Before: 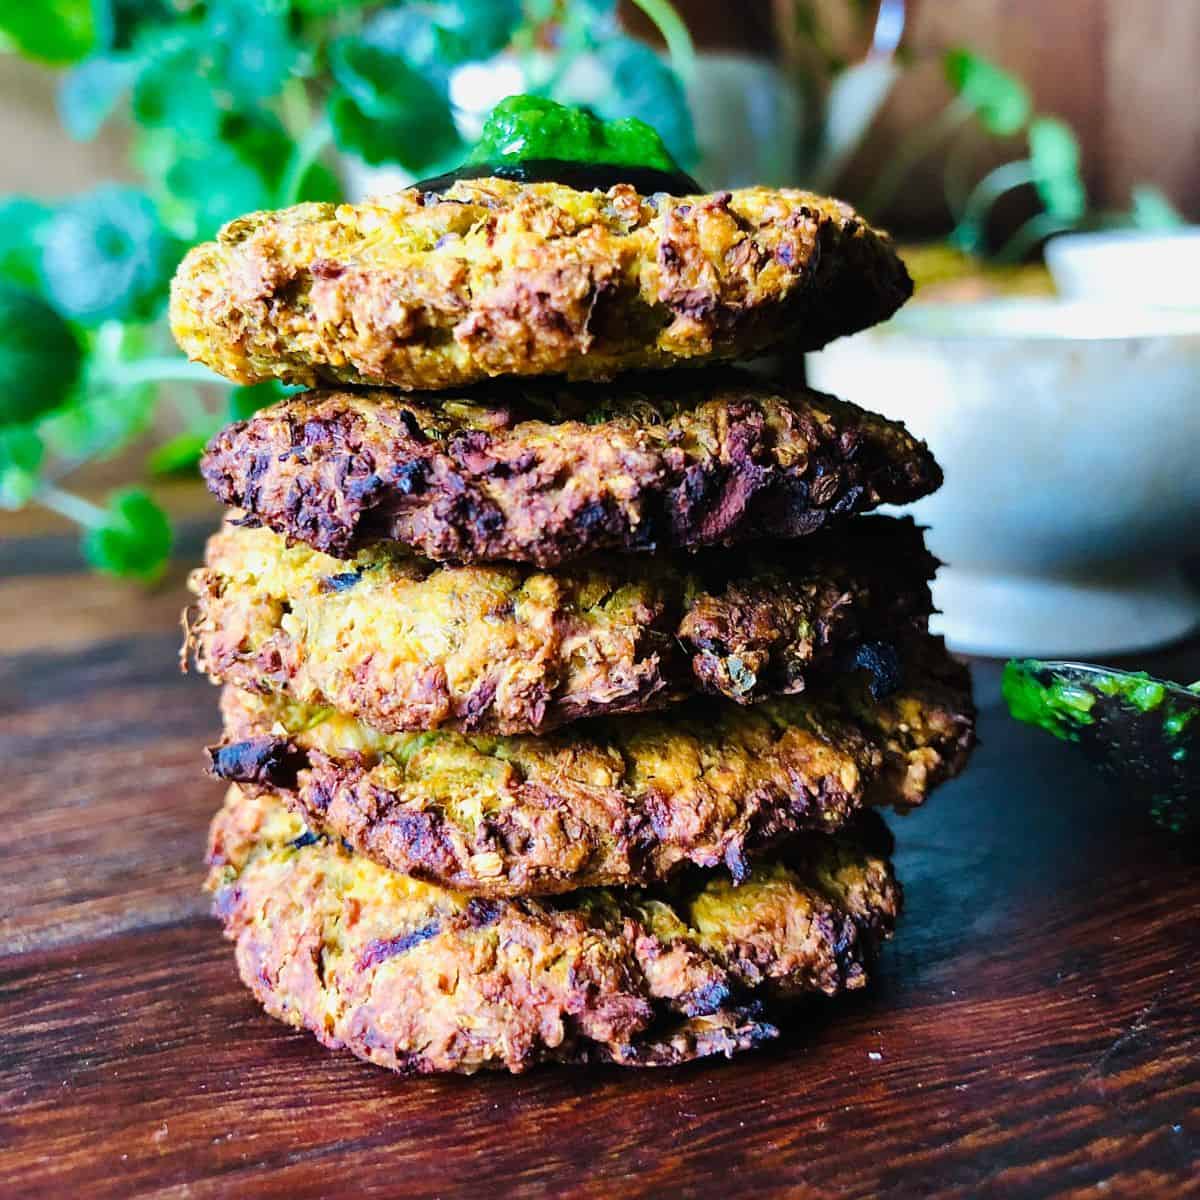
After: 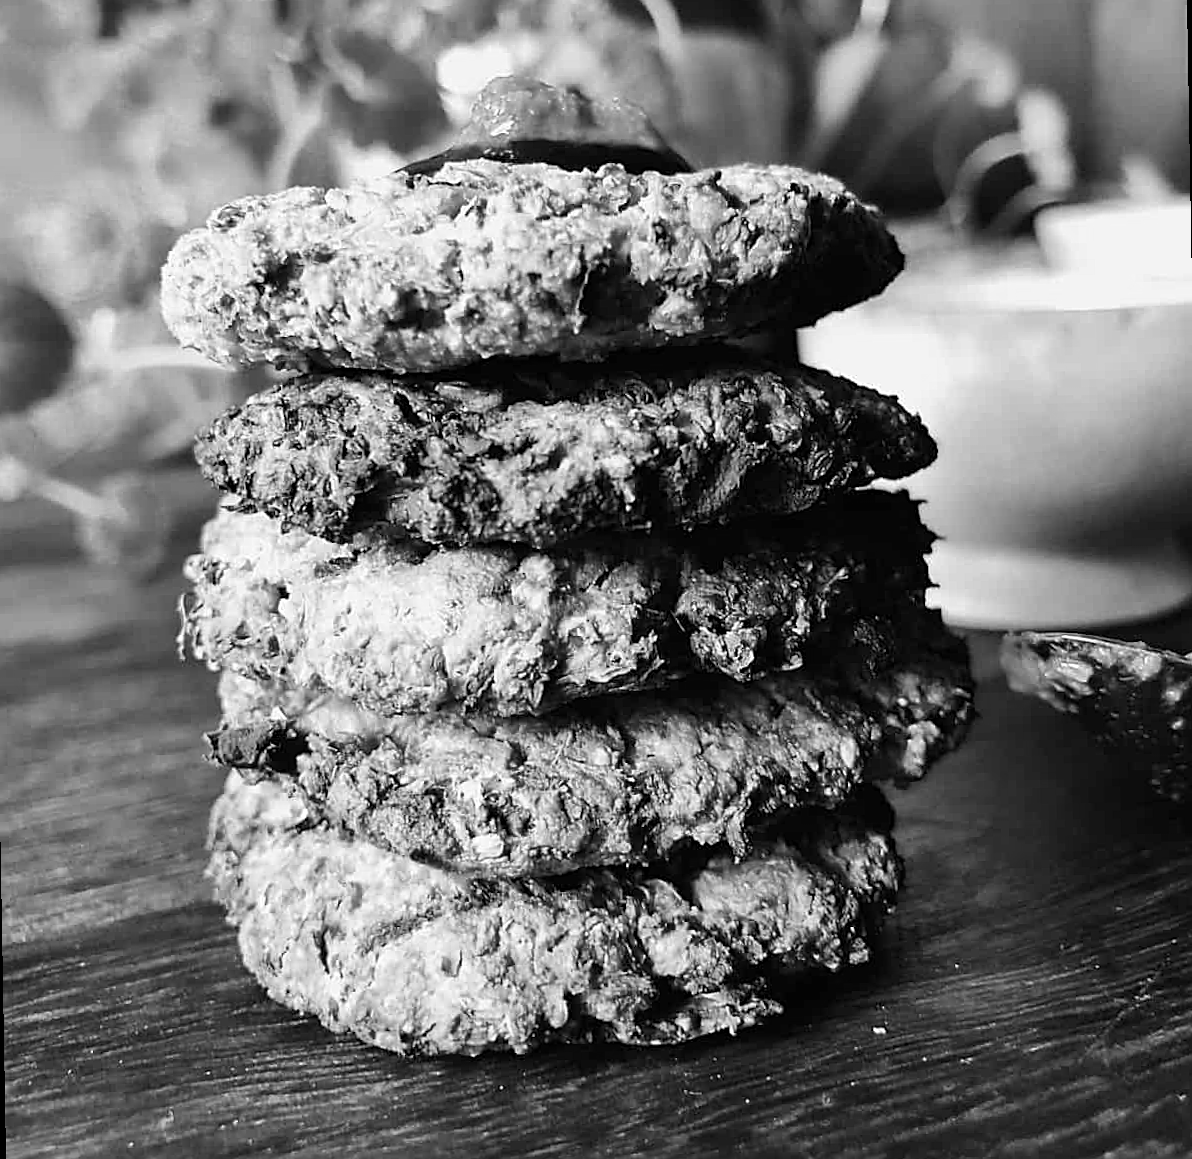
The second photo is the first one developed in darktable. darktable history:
rotate and perspective: rotation -1°, crop left 0.011, crop right 0.989, crop top 0.025, crop bottom 0.975
contrast brightness saturation: saturation -1
sharpen: on, module defaults
